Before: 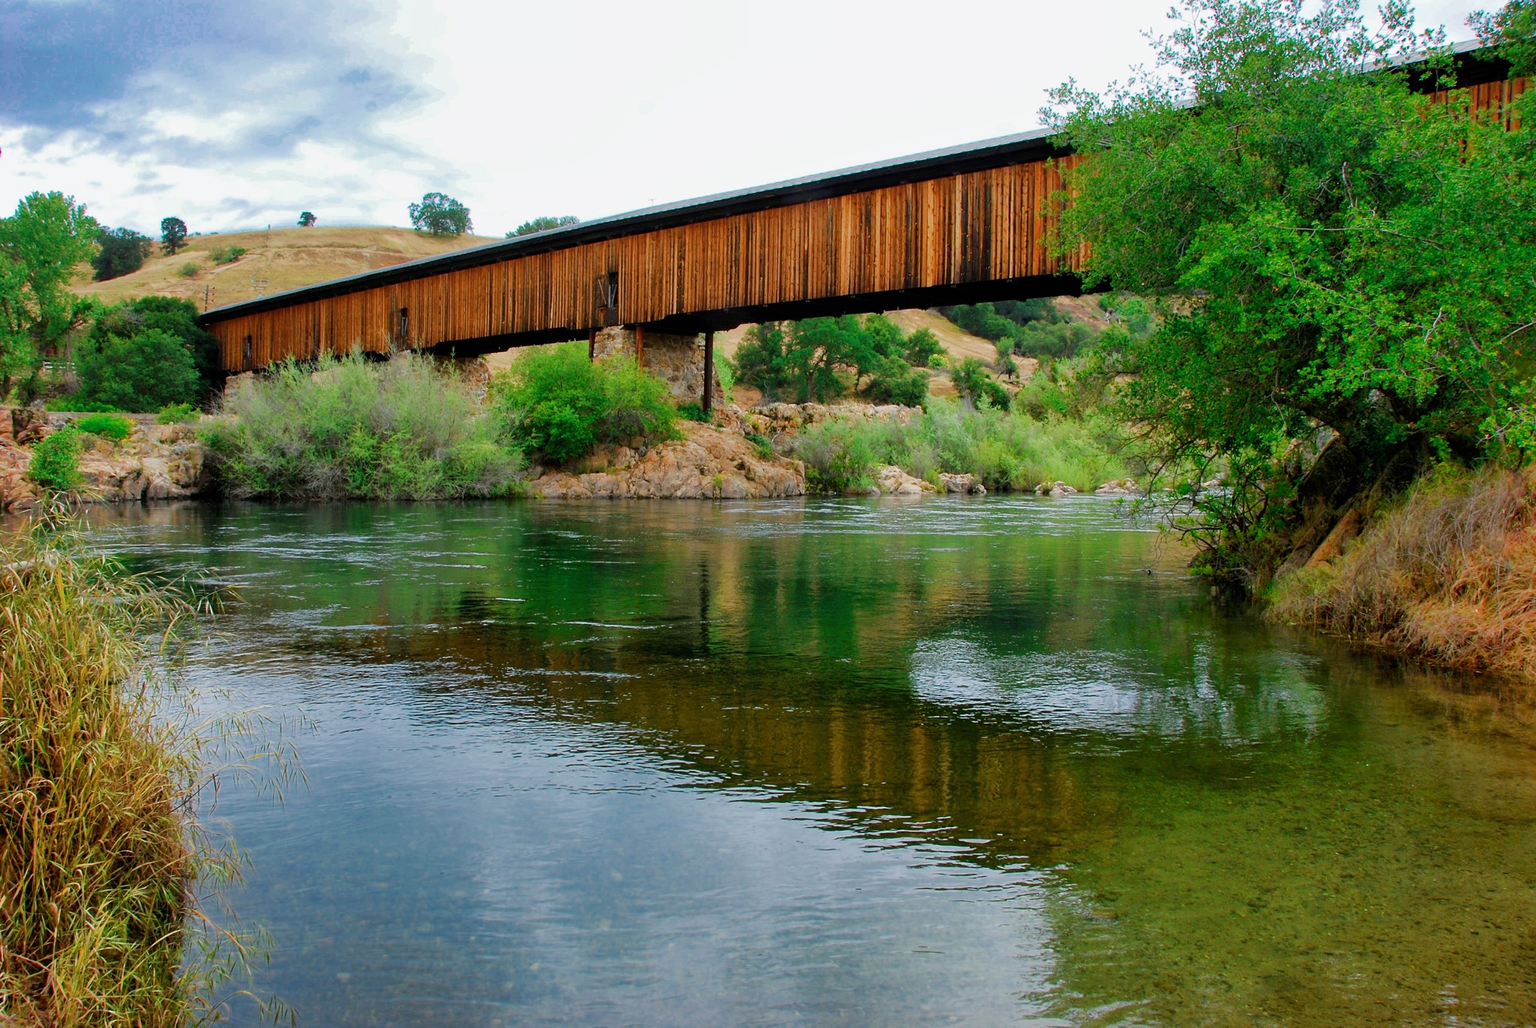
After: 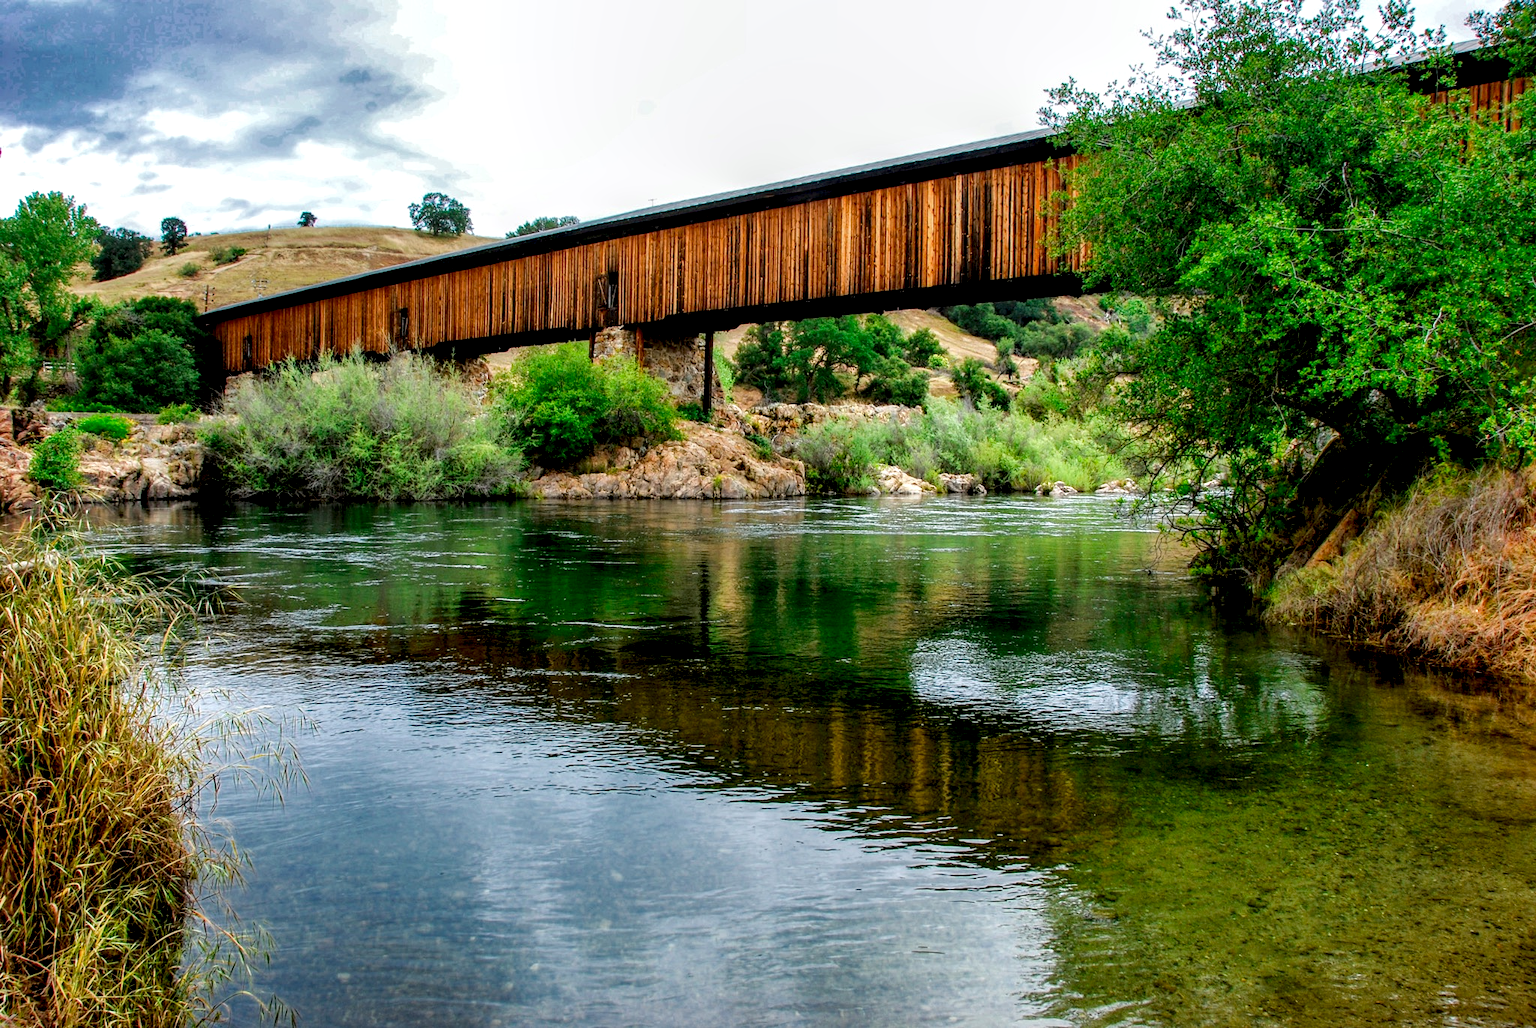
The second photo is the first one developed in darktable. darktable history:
local contrast: highlights 17%, detail 185%
